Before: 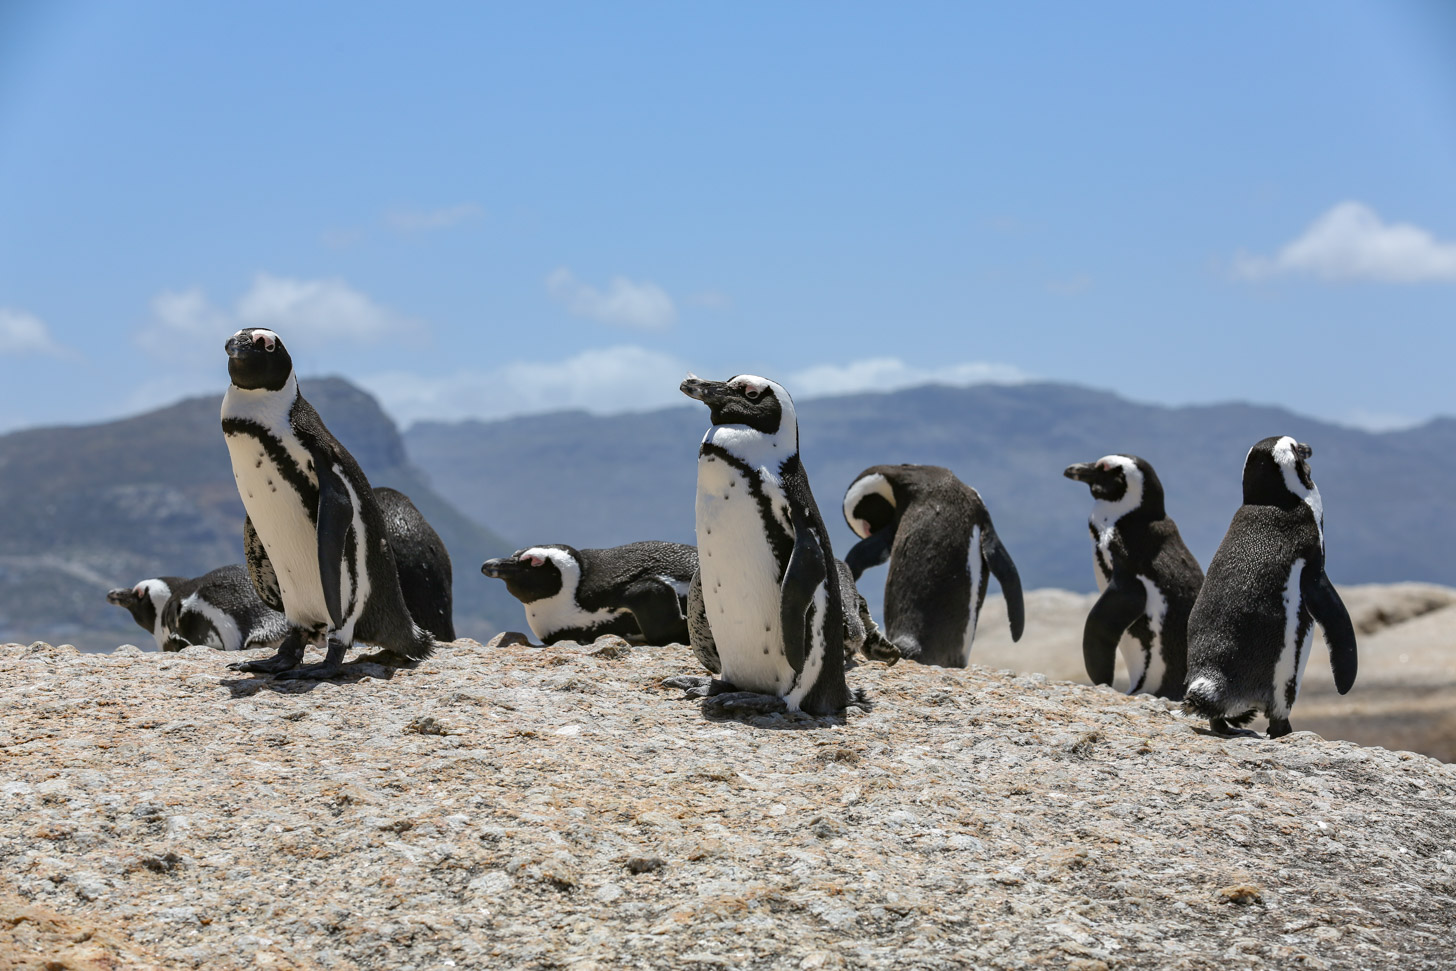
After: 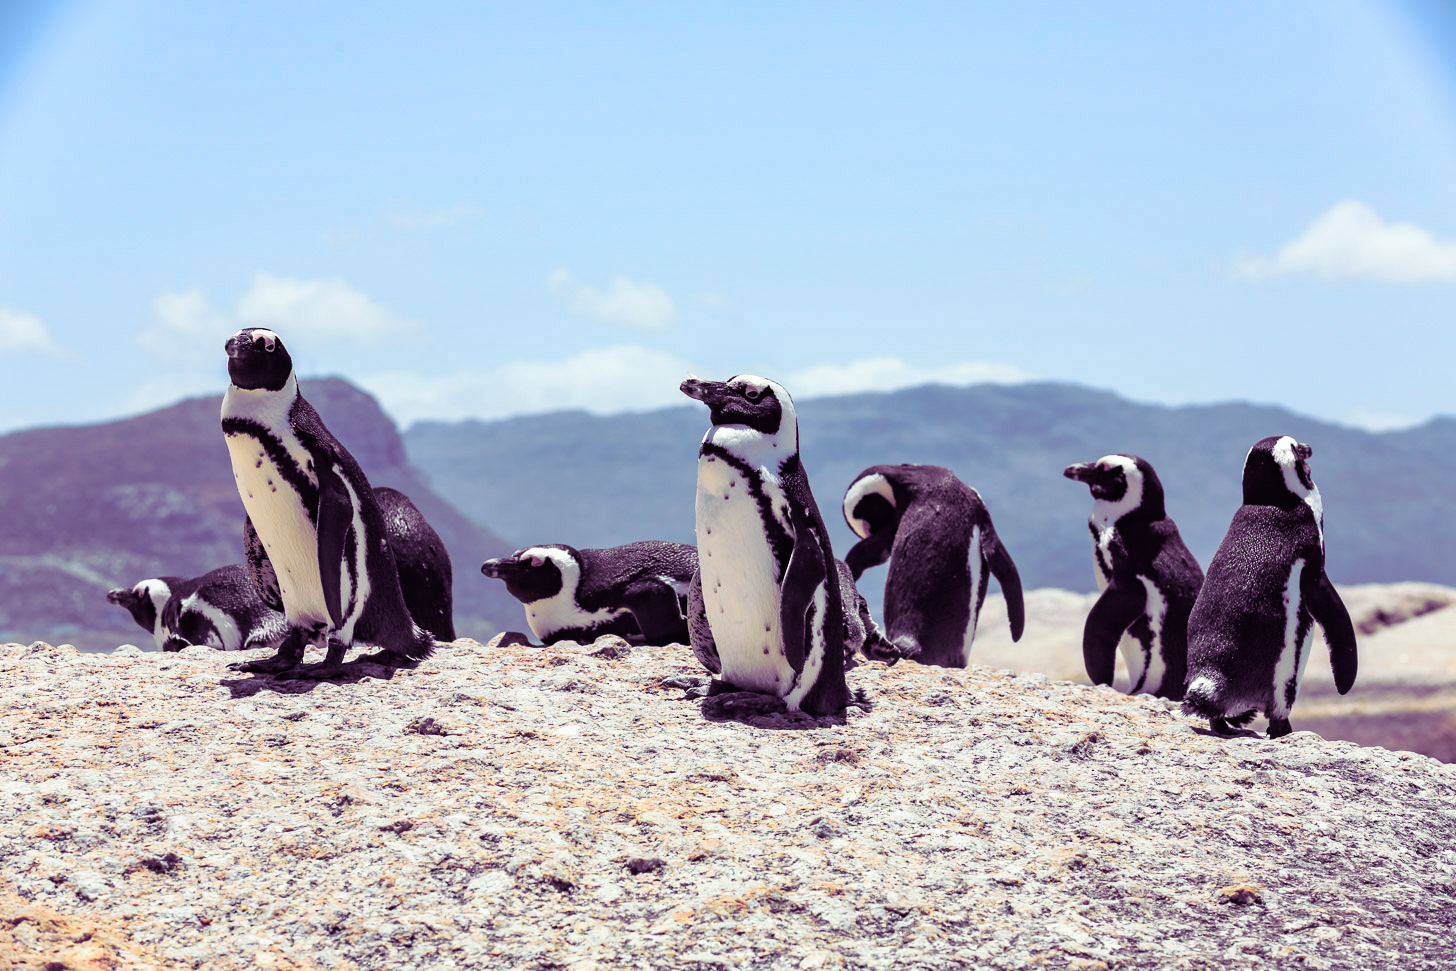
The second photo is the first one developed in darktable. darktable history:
tone curve: curves: ch0 [(0, 0) (0.051, 0.027) (0.096, 0.071) (0.241, 0.247) (0.455, 0.52) (0.594, 0.692) (0.715, 0.845) (0.84, 0.936) (1, 1)]; ch1 [(0, 0) (0.1, 0.038) (0.318, 0.243) (0.399, 0.351) (0.478, 0.469) (0.499, 0.499) (0.534, 0.549) (0.565, 0.605) (0.601, 0.644) (0.666, 0.701) (1, 1)]; ch2 [(0, 0) (0.453, 0.45) (0.479, 0.483) (0.504, 0.499) (0.52, 0.508) (0.561, 0.573) (0.592, 0.617) (0.824, 0.815) (1, 1)], color space Lab, independent channels, preserve colors none
split-toning: shadows › hue 277.2°, shadows › saturation 0.74
